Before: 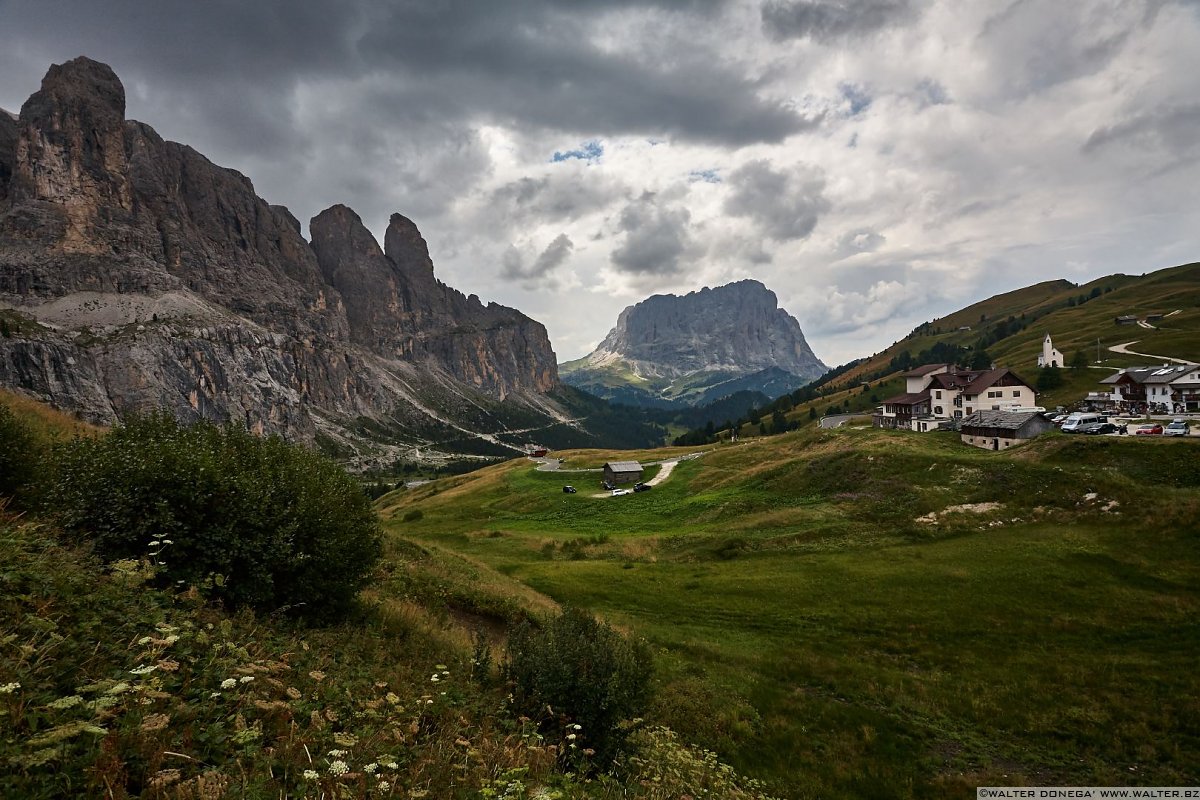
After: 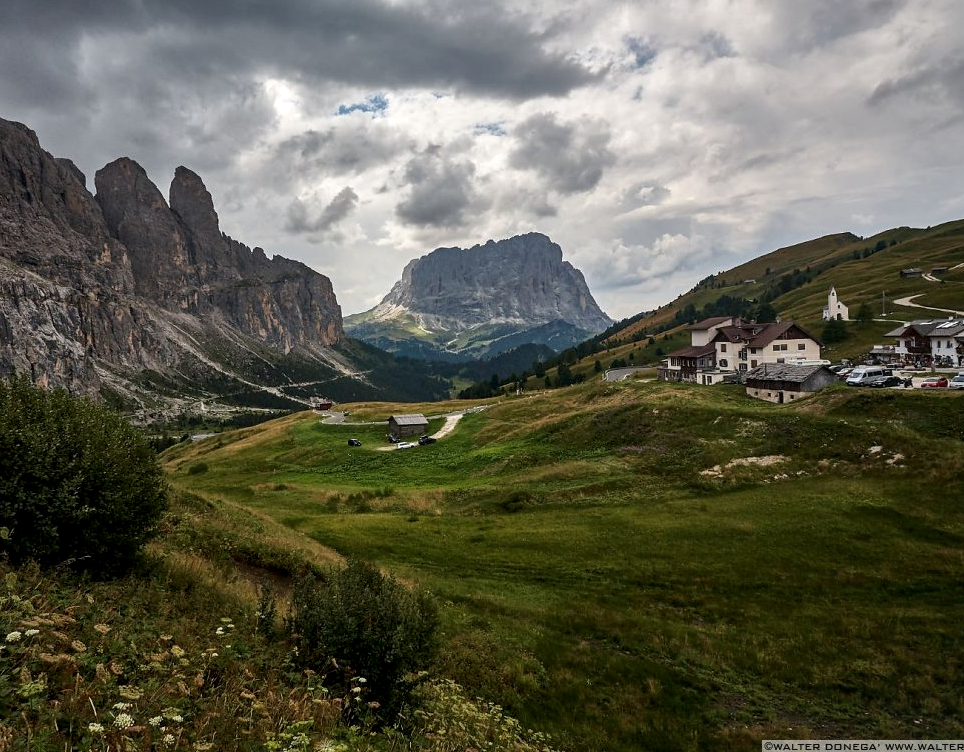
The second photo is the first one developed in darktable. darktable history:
crop and rotate: left 17.956%, top 5.914%, right 1.701%
local contrast: on, module defaults
